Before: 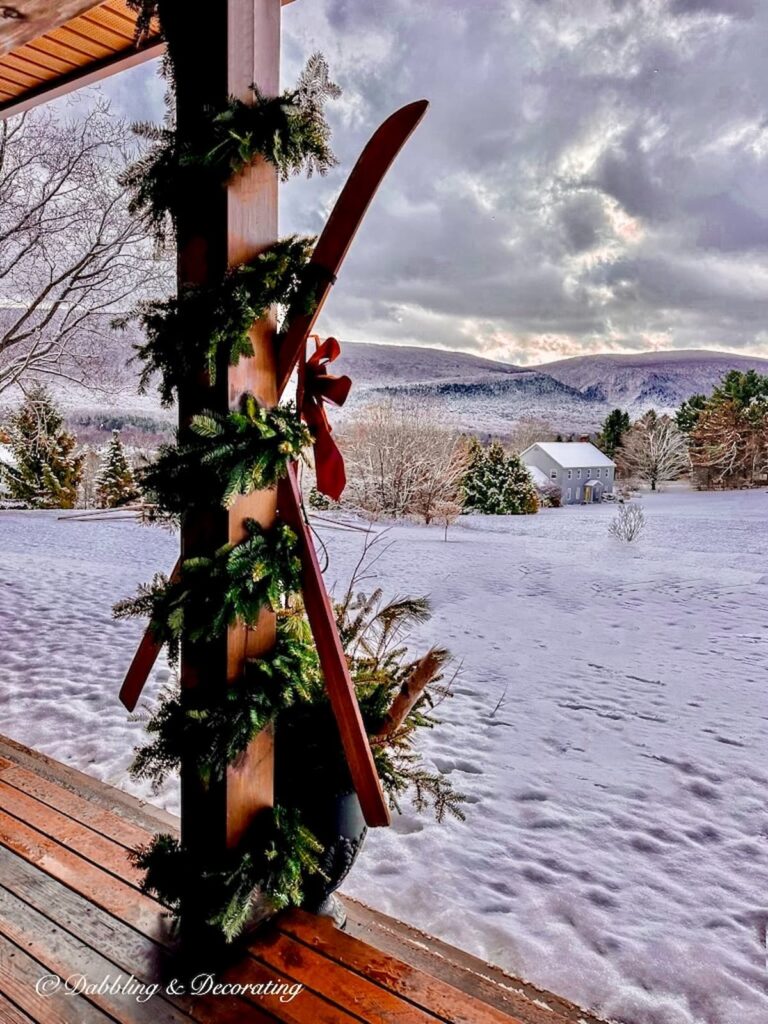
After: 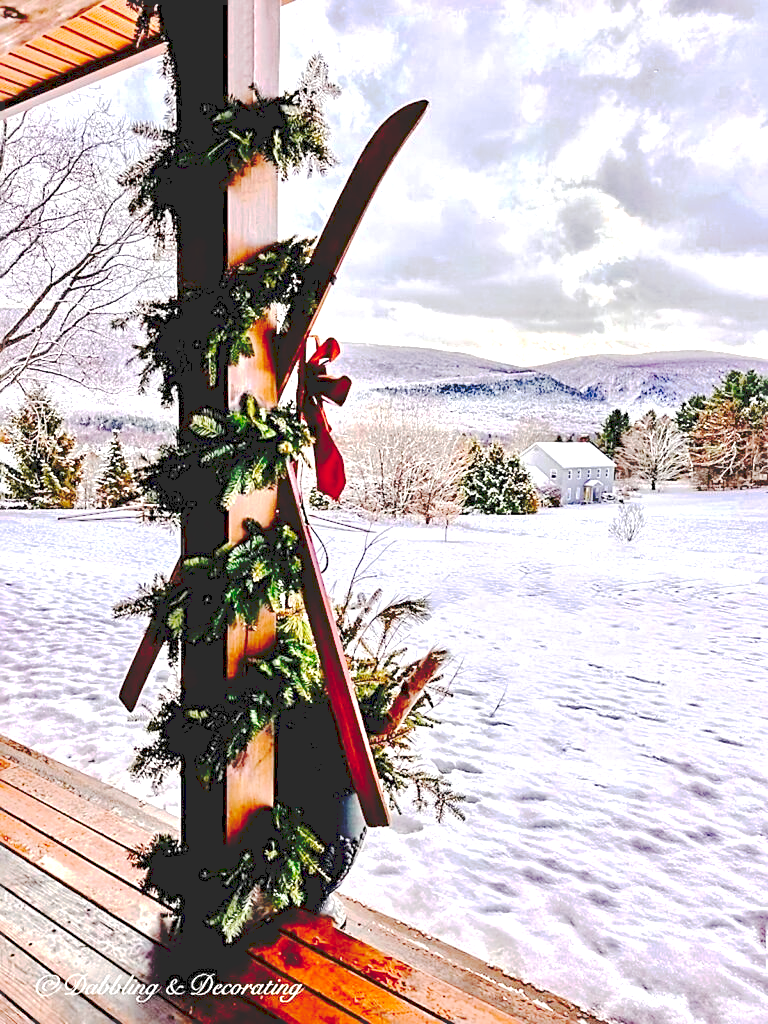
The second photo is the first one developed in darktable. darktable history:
sharpen: on, module defaults
exposure: black level correction 0, exposure 1.102 EV, compensate highlight preservation false
tone curve: curves: ch0 [(0, 0) (0.003, 0.169) (0.011, 0.169) (0.025, 0.169) (0.044, 0.173) (0.069, 0.178) (0.1, 0.183) (0.136, 0.185) (0.177, 0.197) (0.224, 0.227) (0.277, 0.292) (0.335, 0.391) (0.399, 0.491) (0.468, 0.592) (0.543, 0.672) (0.623, 0.734) (0.709, 0.785) (0.801, 0.844) (0.898, 0.893) (1, 1)], preserve colors none
